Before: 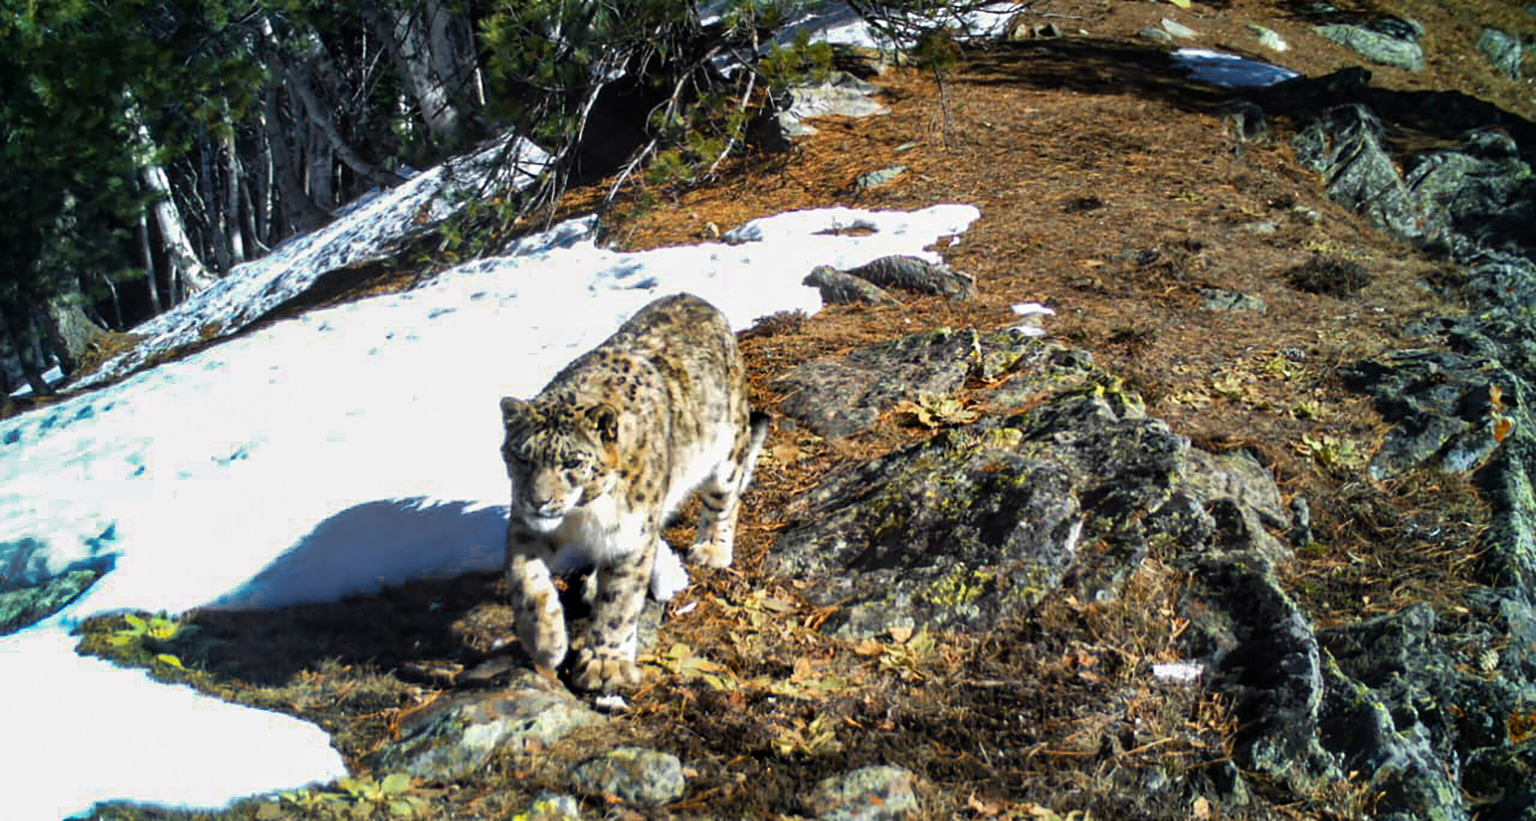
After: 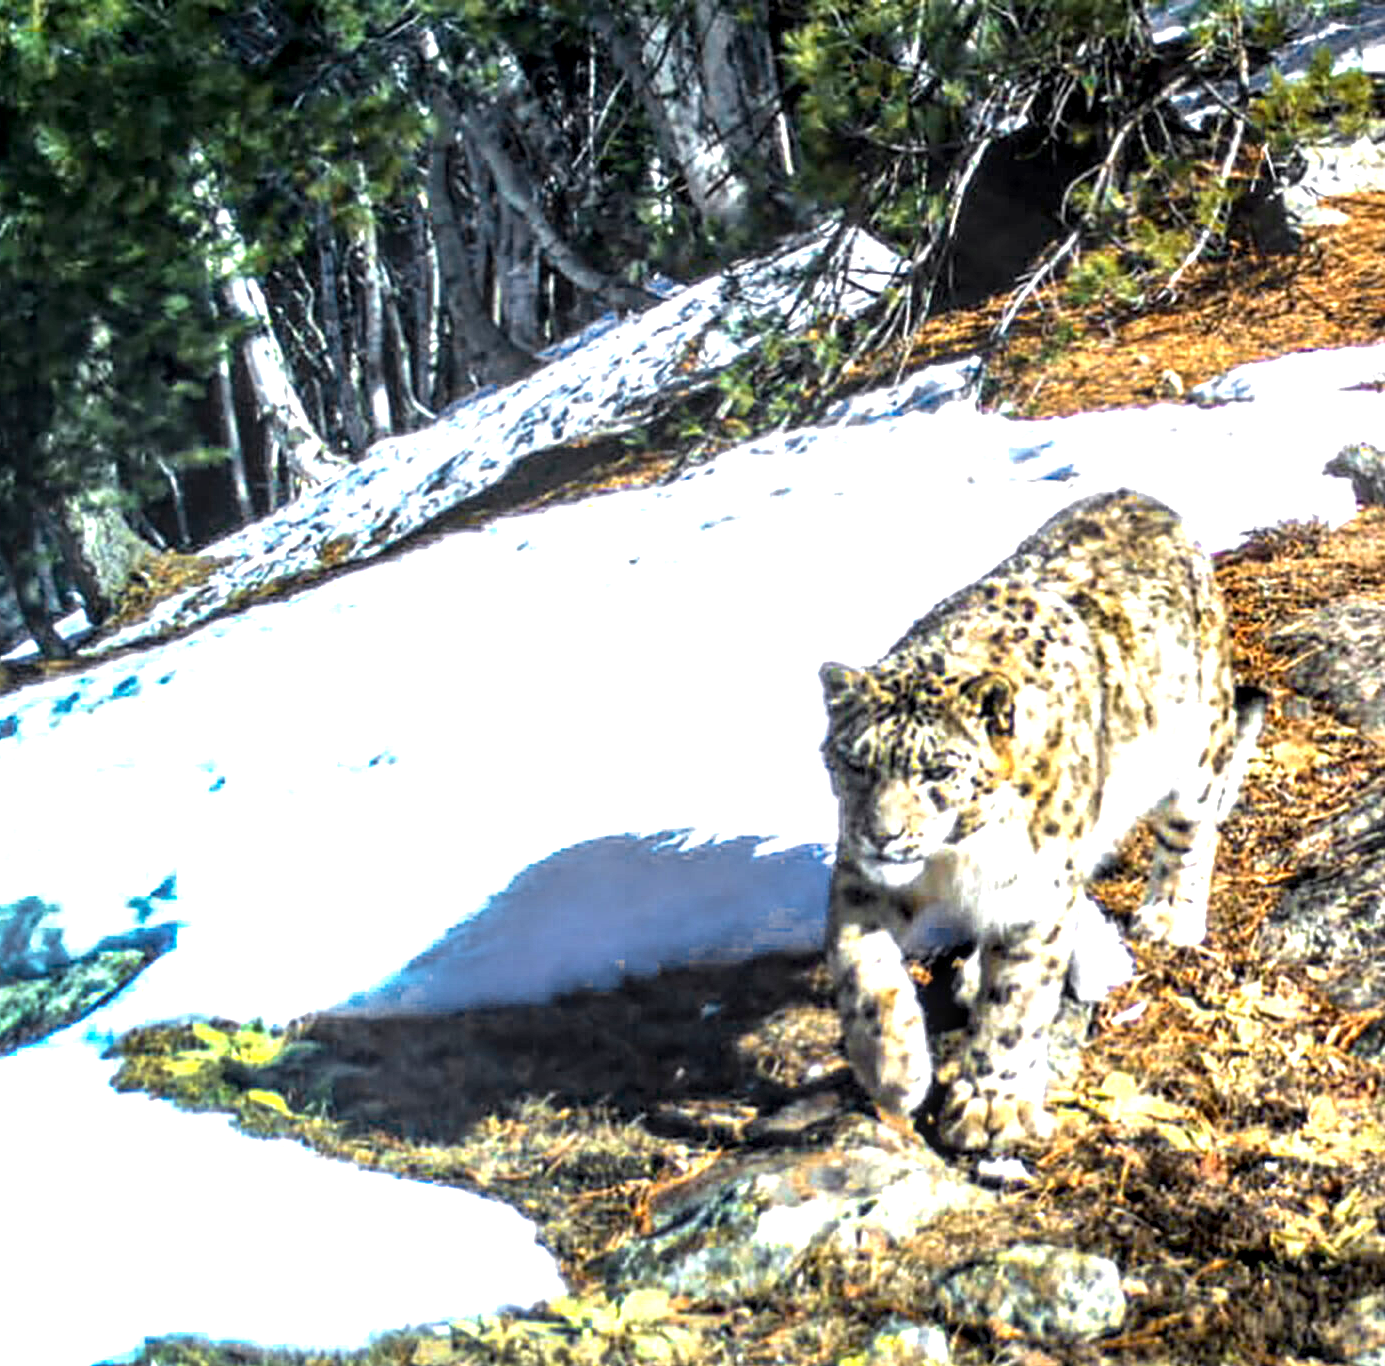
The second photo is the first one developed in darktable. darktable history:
local contrast: detail 150%
exposure: exposure 1.074 EV, compensate highlight preservation false
crop: left 0.59%, right 45.304%, bottom 0.084%
